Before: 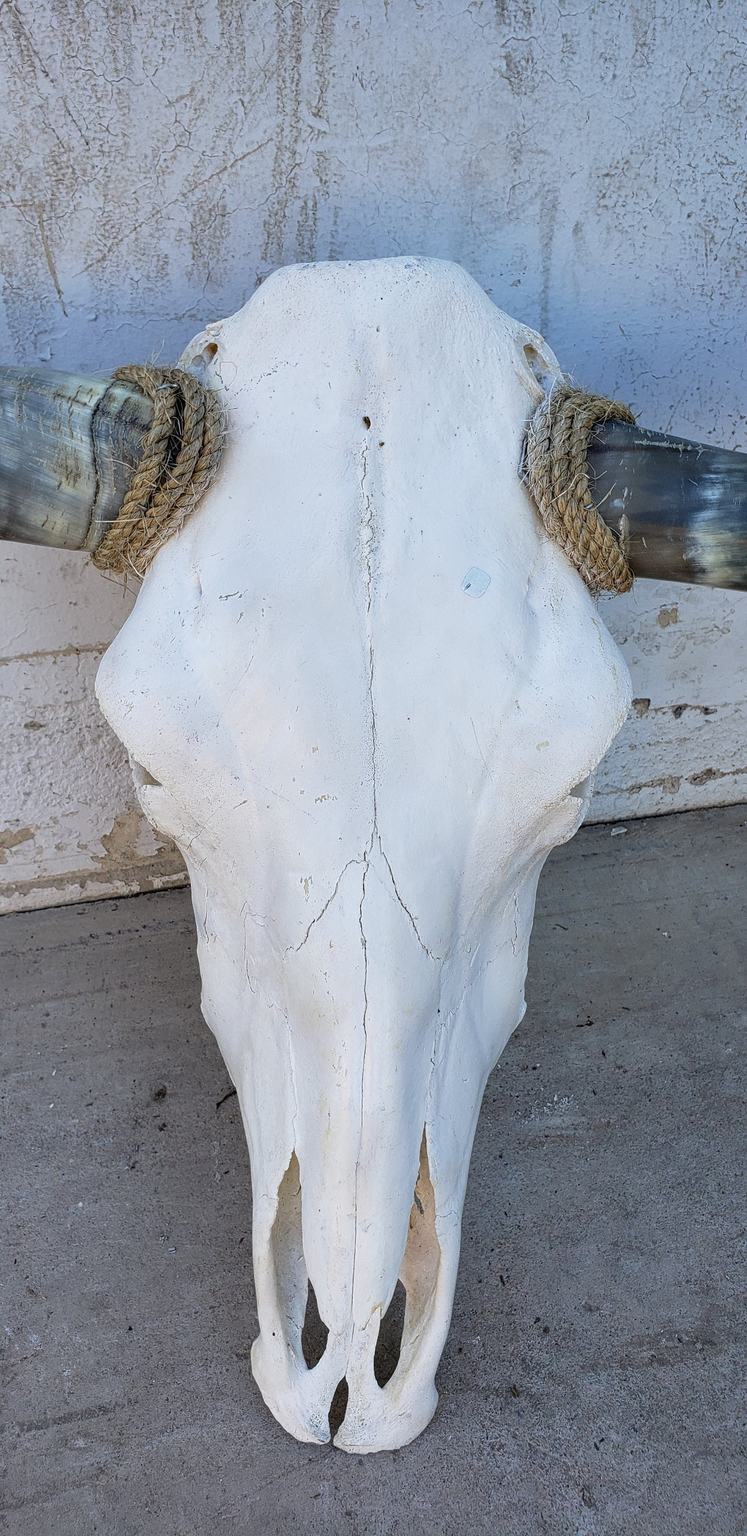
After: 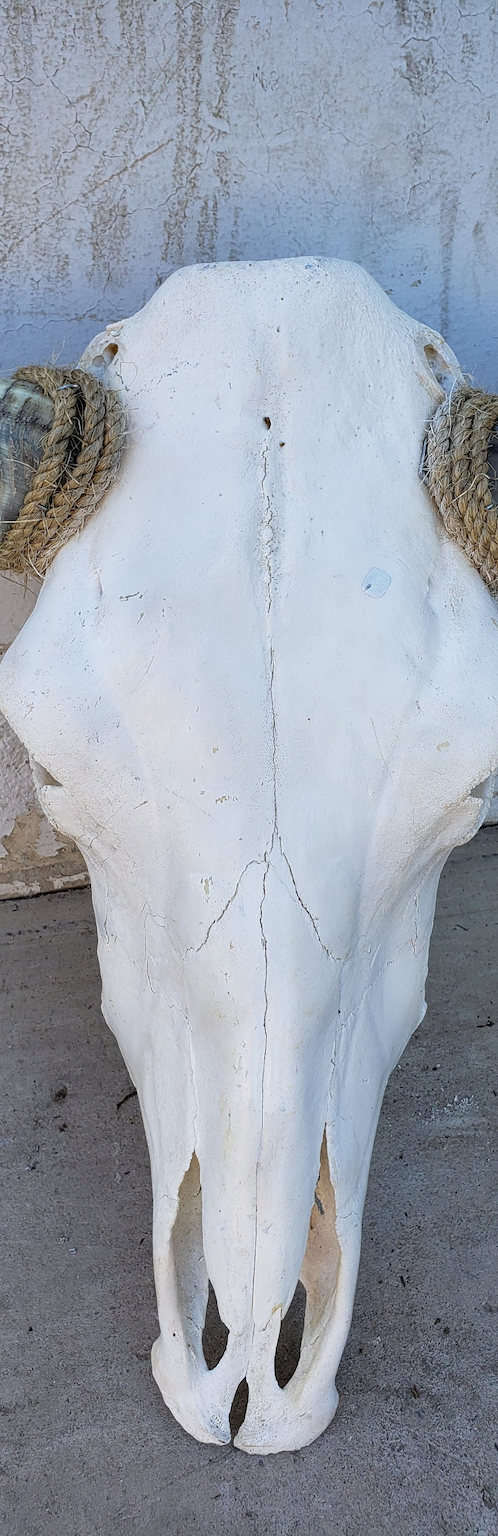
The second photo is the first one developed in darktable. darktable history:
crop and rotate: left 13.386%, right 19.882%
